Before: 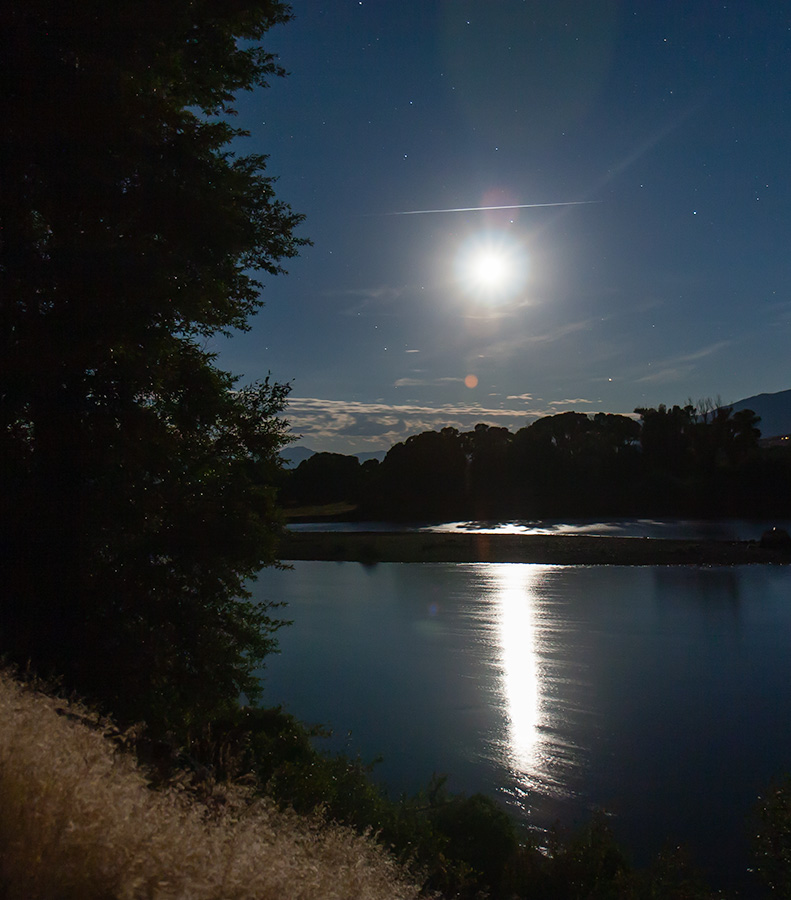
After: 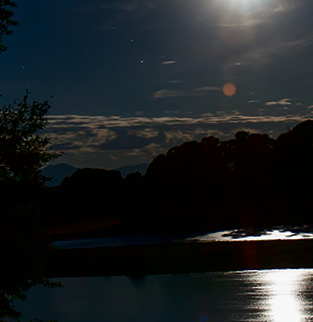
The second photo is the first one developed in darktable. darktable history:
contrast brightness saturation: brightness -0.52
rotate and perspective: rotation -3°, crop left 0.031, crop right 0.968, crop top 0.07, crop bottom 0.93
crop: left 30%, top 30%, right 30%, bottom 30%
